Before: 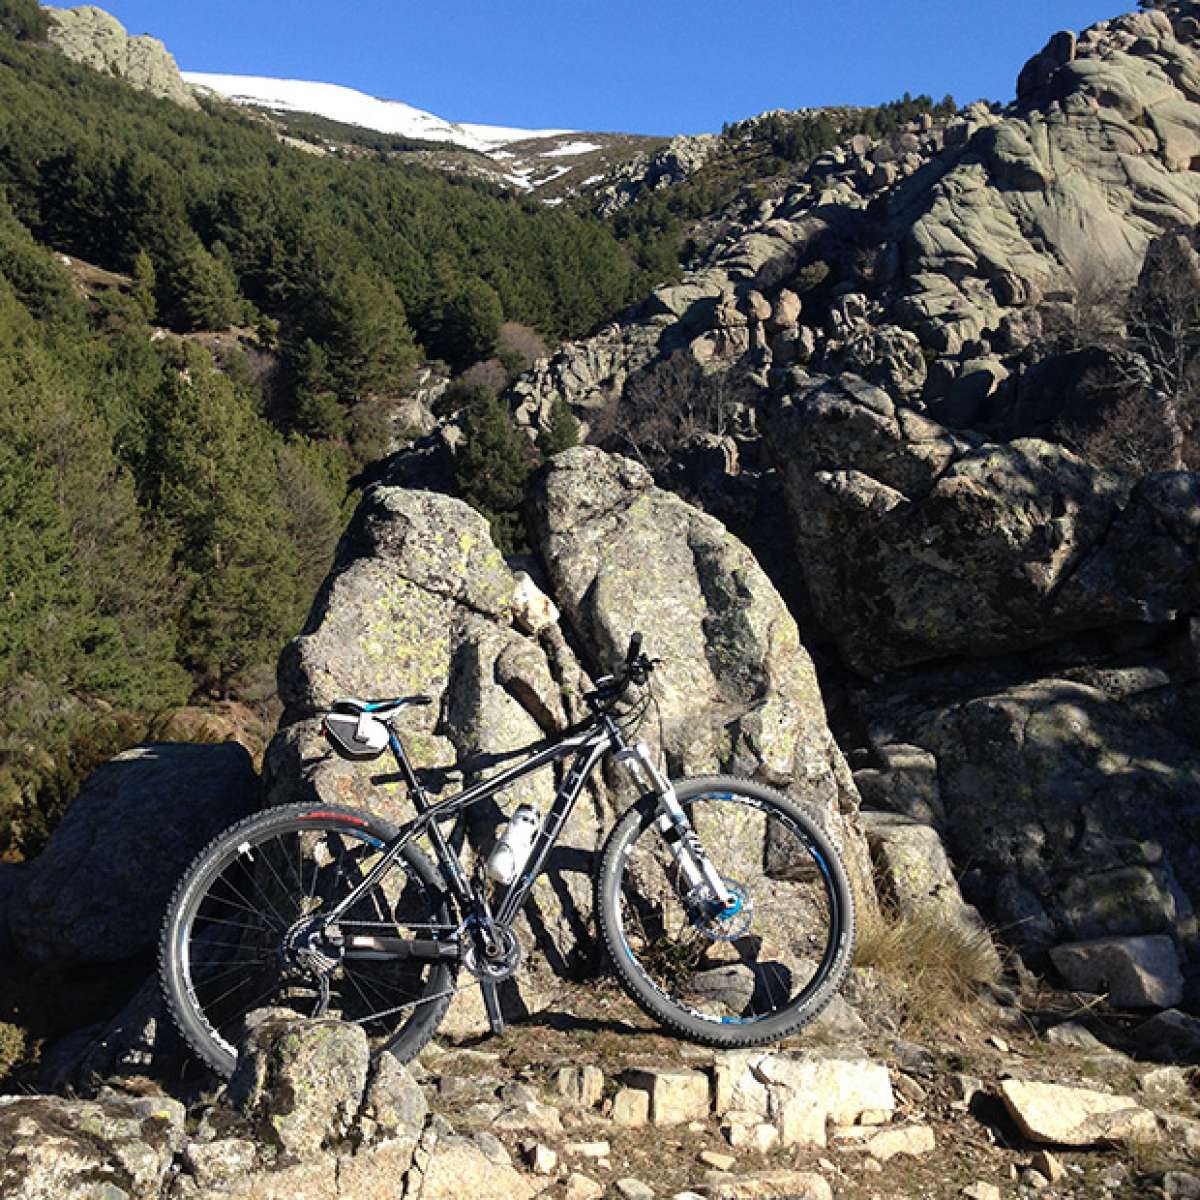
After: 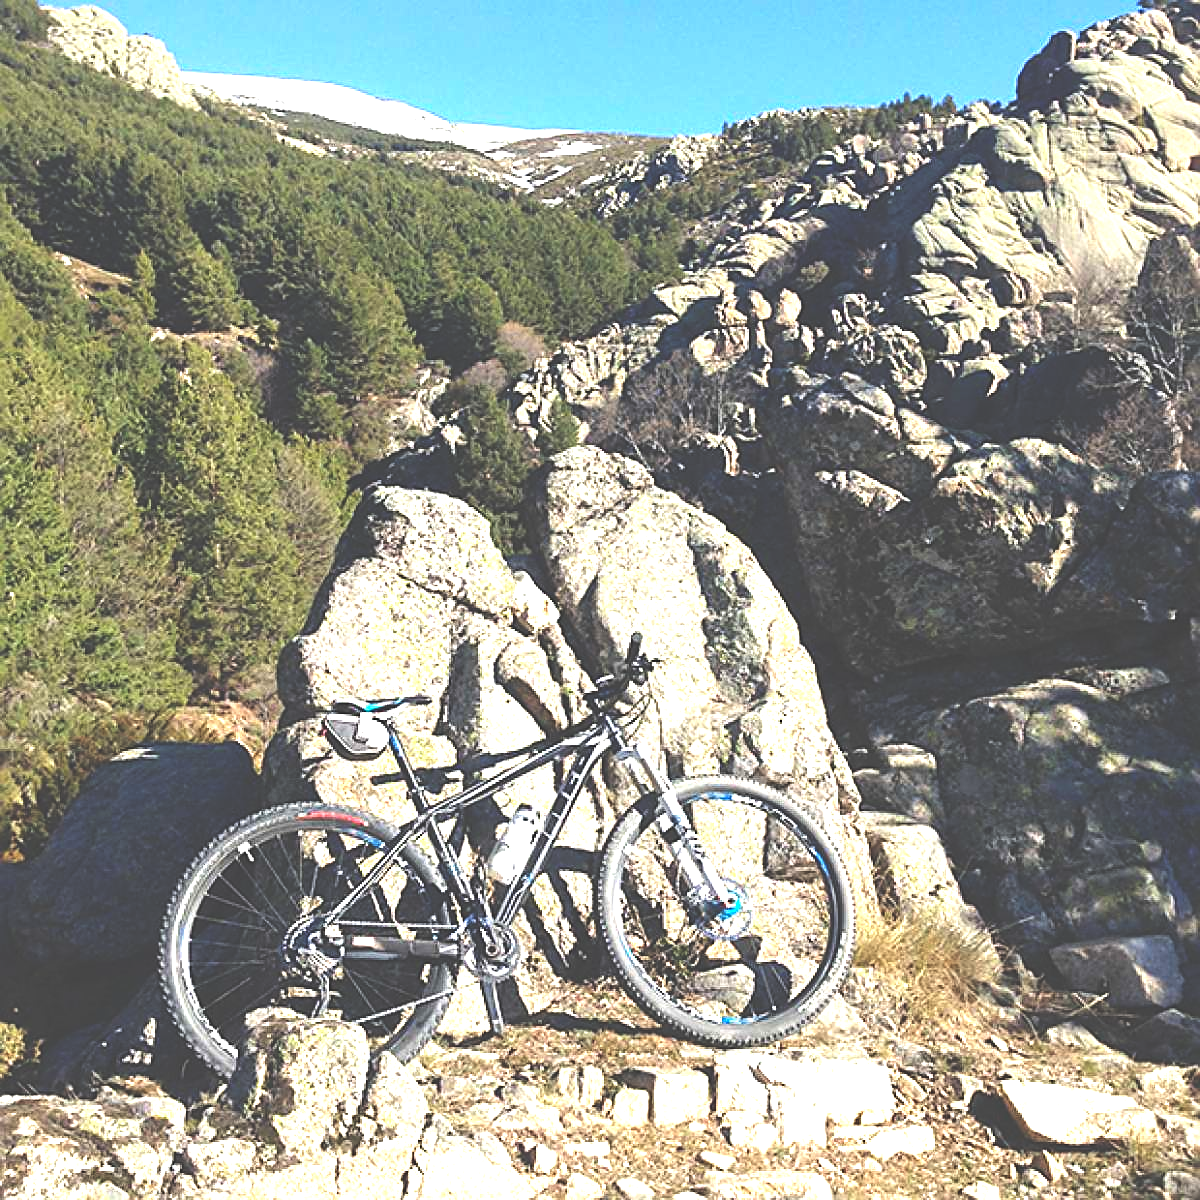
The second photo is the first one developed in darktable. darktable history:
contrast brightness saturation: contrast 0.04, saturation 0.16
exposure: black level correction -0.023, exposure 1.397 EV, compensate highlight preservation false
sharpen: on, module defaults
